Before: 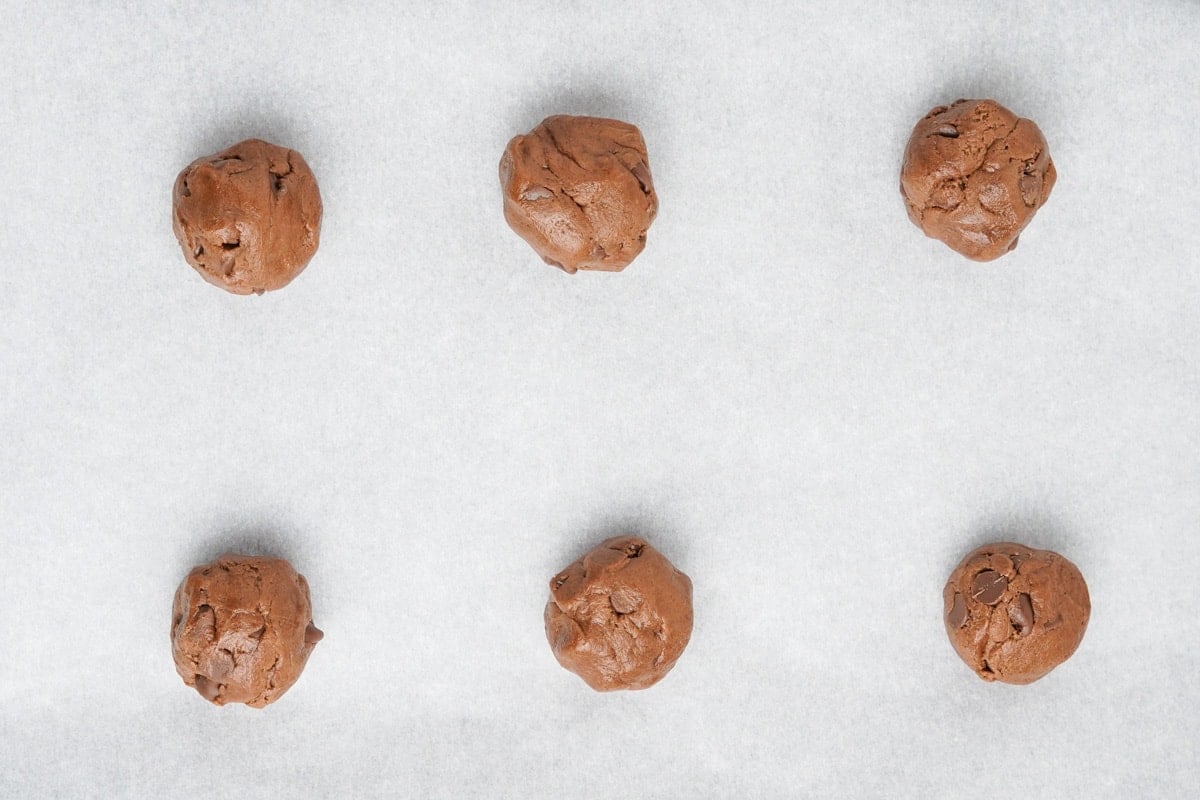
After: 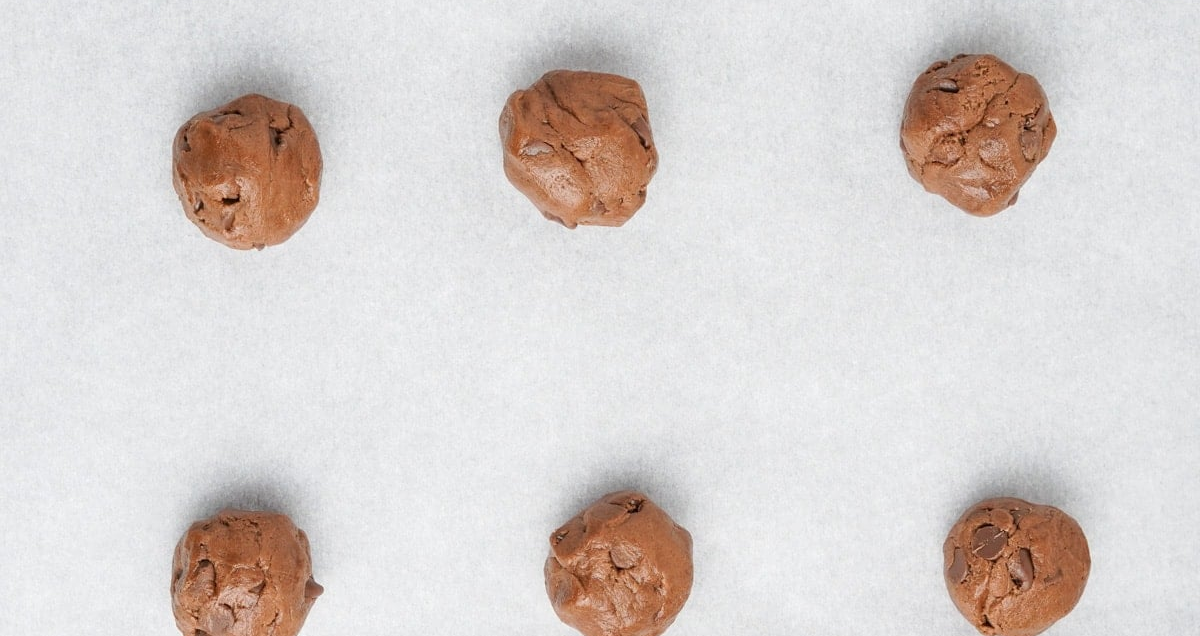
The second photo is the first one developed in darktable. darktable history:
crop and rotate: top 5.651%, bottom 14.76%
